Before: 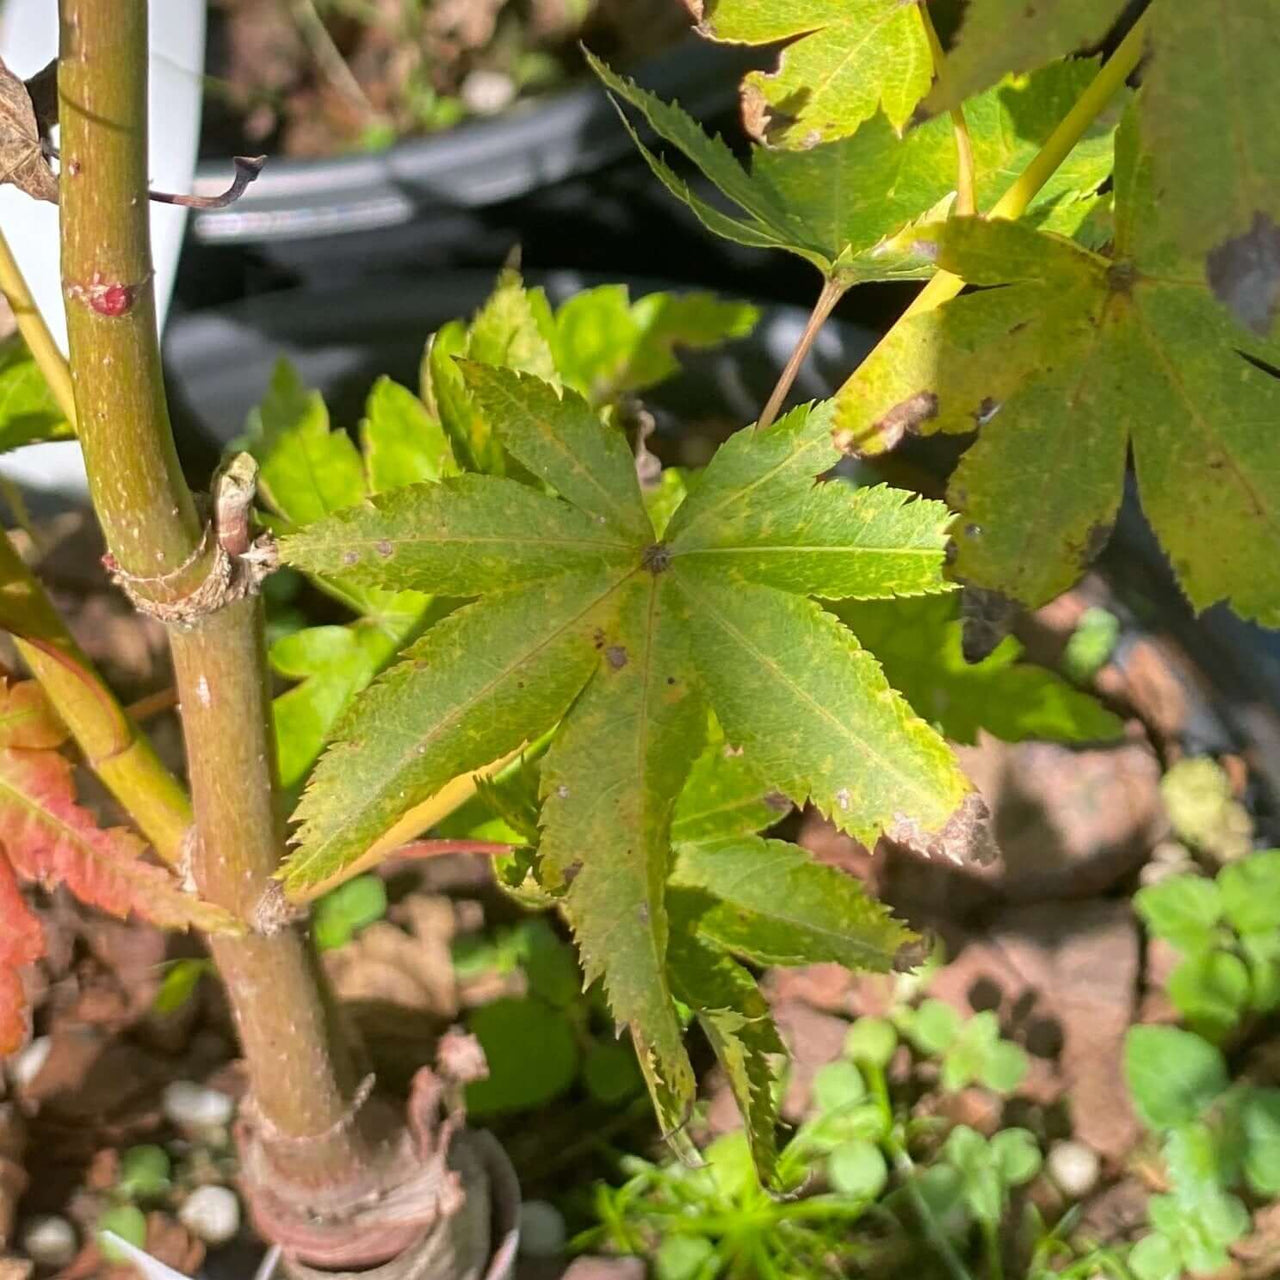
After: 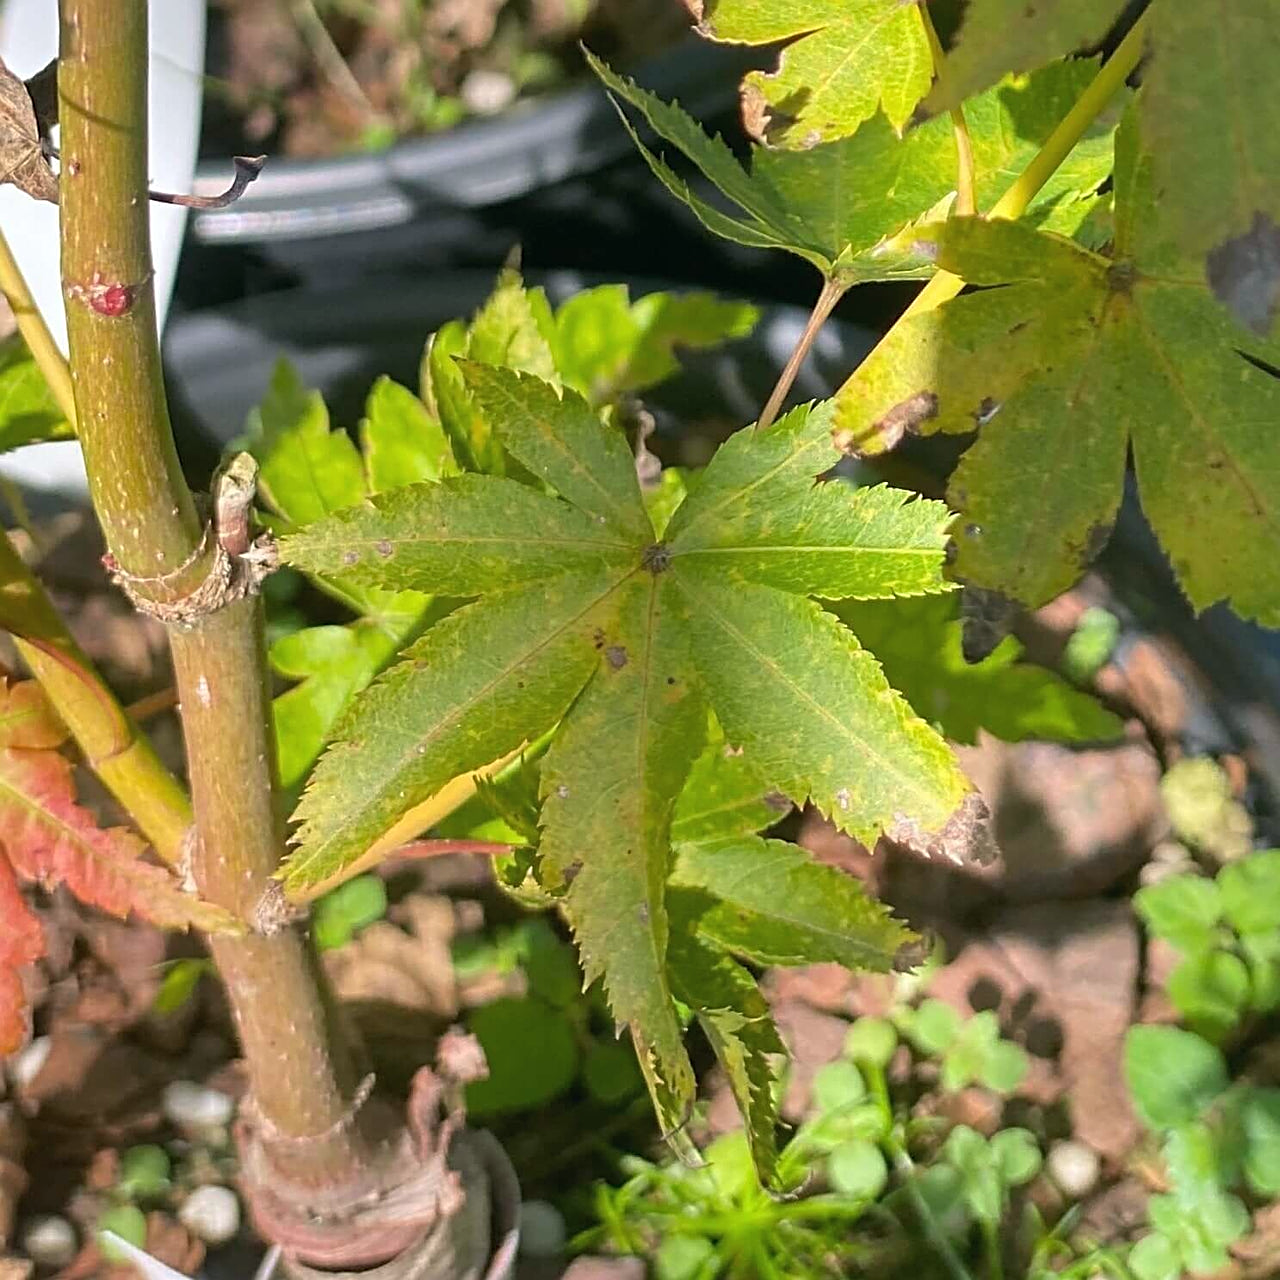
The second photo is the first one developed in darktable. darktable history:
color balance: mode lift, gamma, gain (sRGB), lift [1, 1, 1.022, 1.026]
sharpen: on, module defaults
